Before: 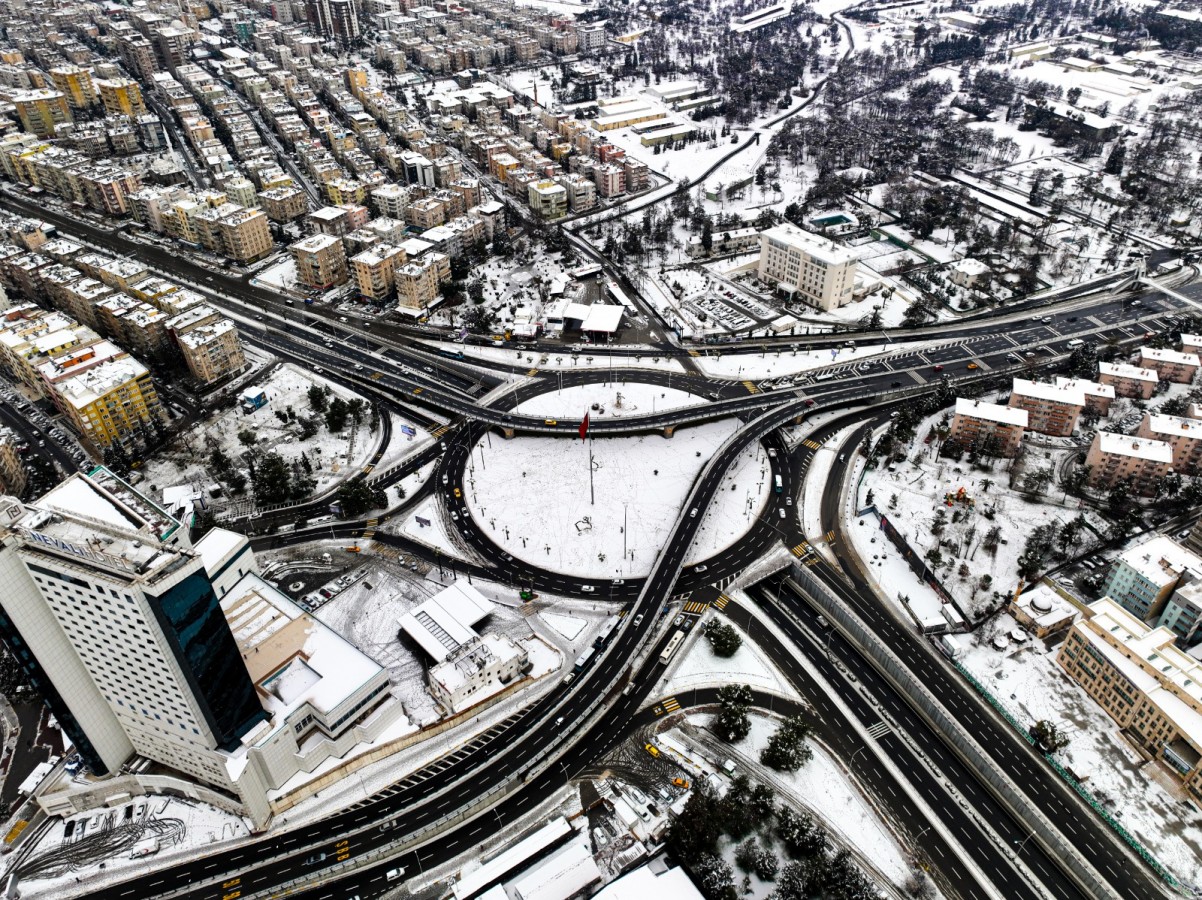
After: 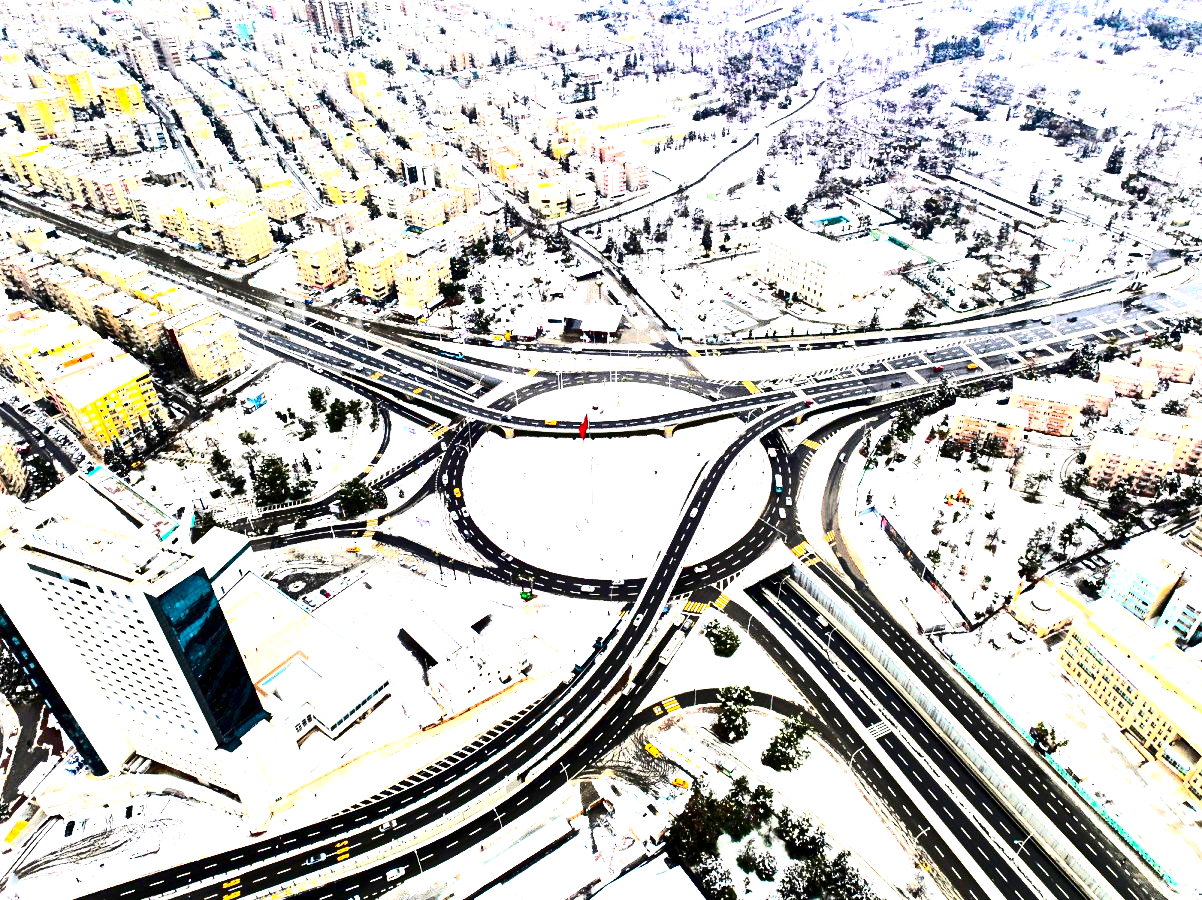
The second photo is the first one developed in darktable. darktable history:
exposure: black level correction 0.001, exposure 2.607 EV, compensate exposure bias true, compensate highlight preservation false
contrast brightness saturation: contrast 0.4, brightness 0.05, saturation 0.25
tone equalizer: -8 EV -0.417 EV, -7 EV -0.389 EV, -6 EV -0.333 EV, -5 EV -0.222 EV, -3 EV 0.222 EV, -2 EV 0.333 EV, -1 EV 0.389 EV, +0 EV 0.417 EV, edges refinement/feathering 500, mask exposure compensation -1.57 EV, preserve details no
